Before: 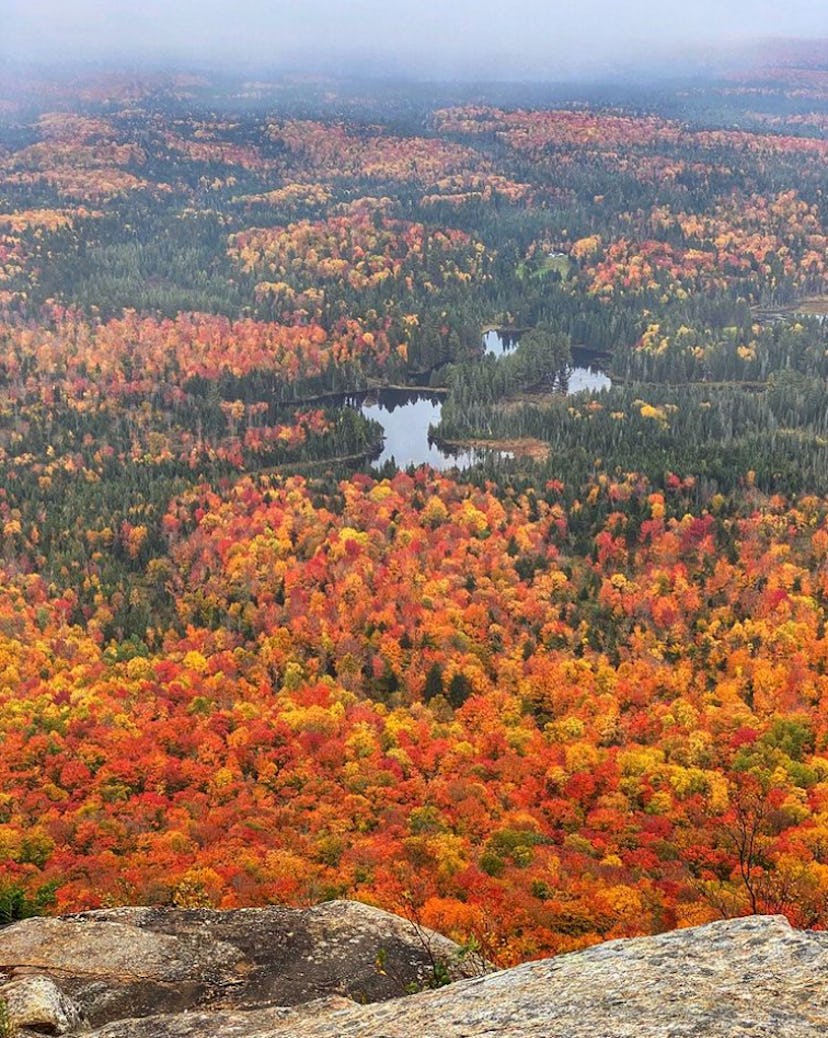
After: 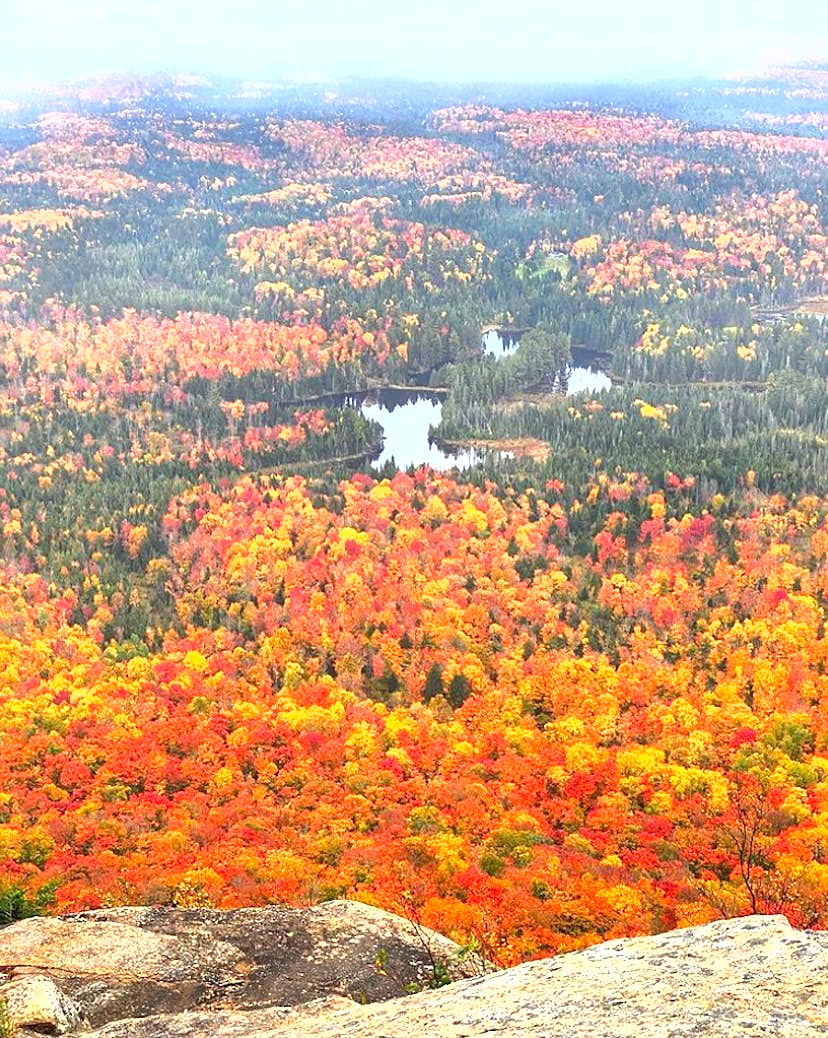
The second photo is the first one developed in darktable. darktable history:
exposure: black level correction 0, exposure 1.199 EV, compensate highlight preservation false
sharpen: radius 1.547, amount 0.356, threshold 1.158
tone equalizer: edges refinement/feathering 500, mask exposure compensation -1.57 EV, preserve details no
shadows and highlights: radius 125.42, shadows 21.2, highlights -22.41, low approximation 0.01
contrast brightness saturation: saturation 0.105
contrast equalizer: y [[0.5, 0.5, 0.5, 0.512, 0.552, 0.62], [0.5 ×6], [0.5 ×4, 0.504, 0.553], [0 ×6], [0 ×6]], mix -0.304
